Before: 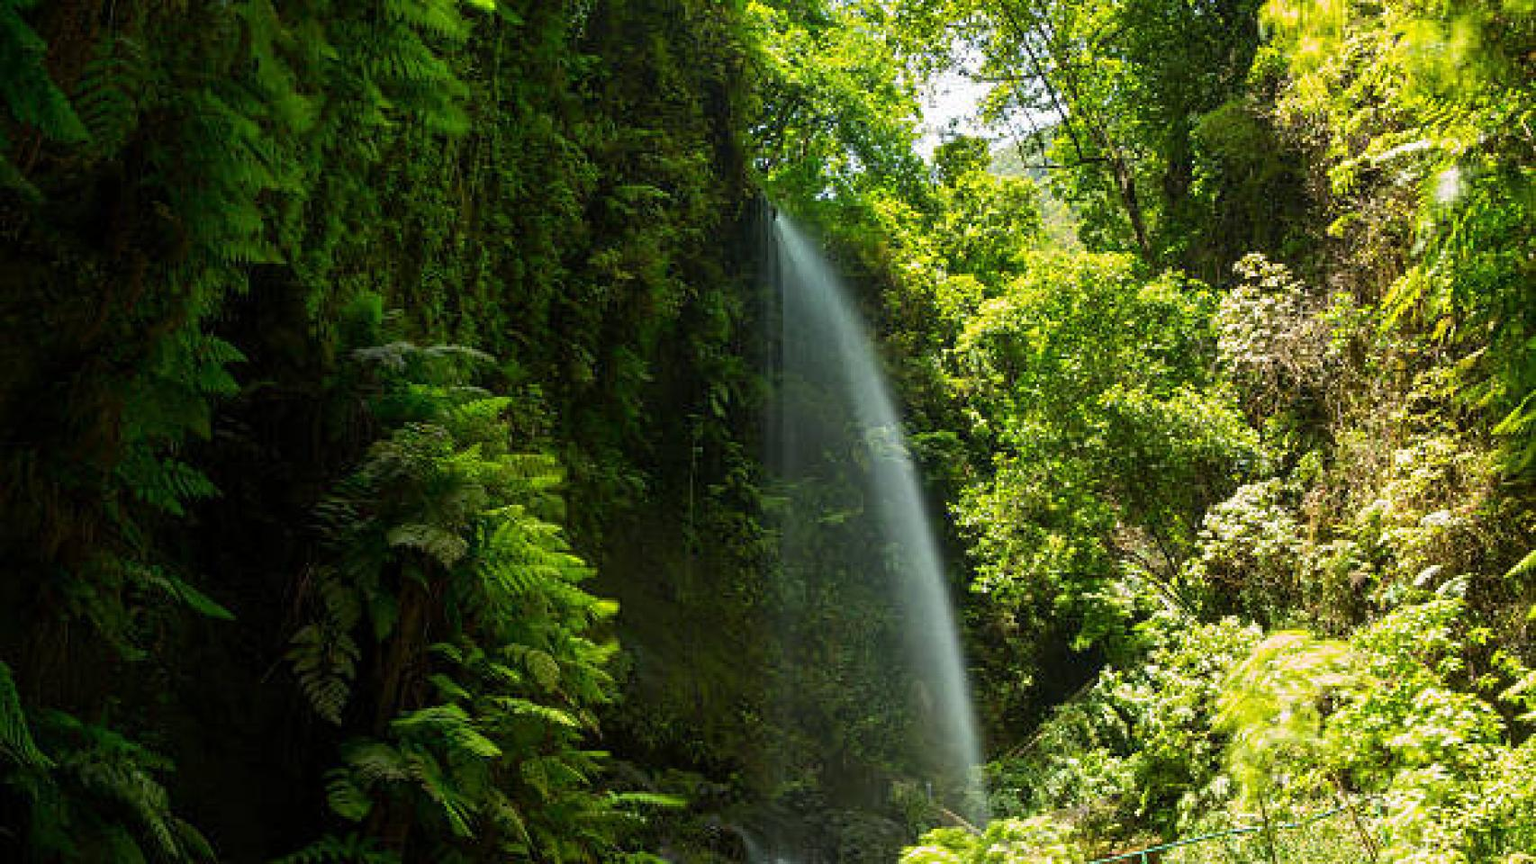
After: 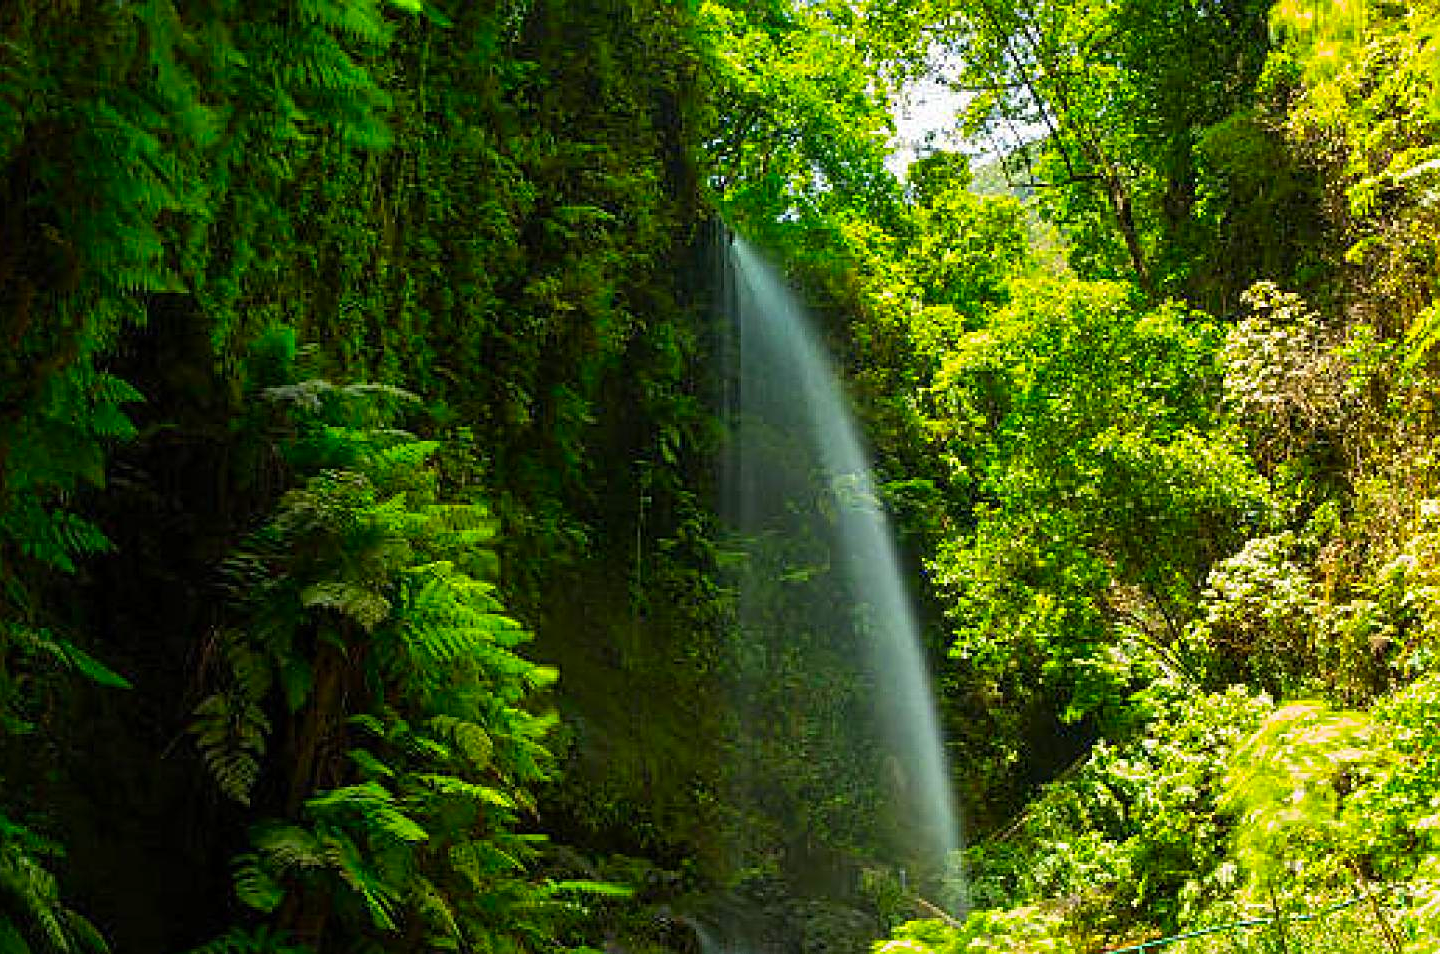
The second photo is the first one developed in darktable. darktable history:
sharpen: on, module defaults
contrast brightness saturation: saturation 0.5
shadows and highlights: radius 125.46, shadows 30.51, highlights -30.51, low approximation 0.01, soften with gaussian
crop: left 7.598%, right 7.873%
